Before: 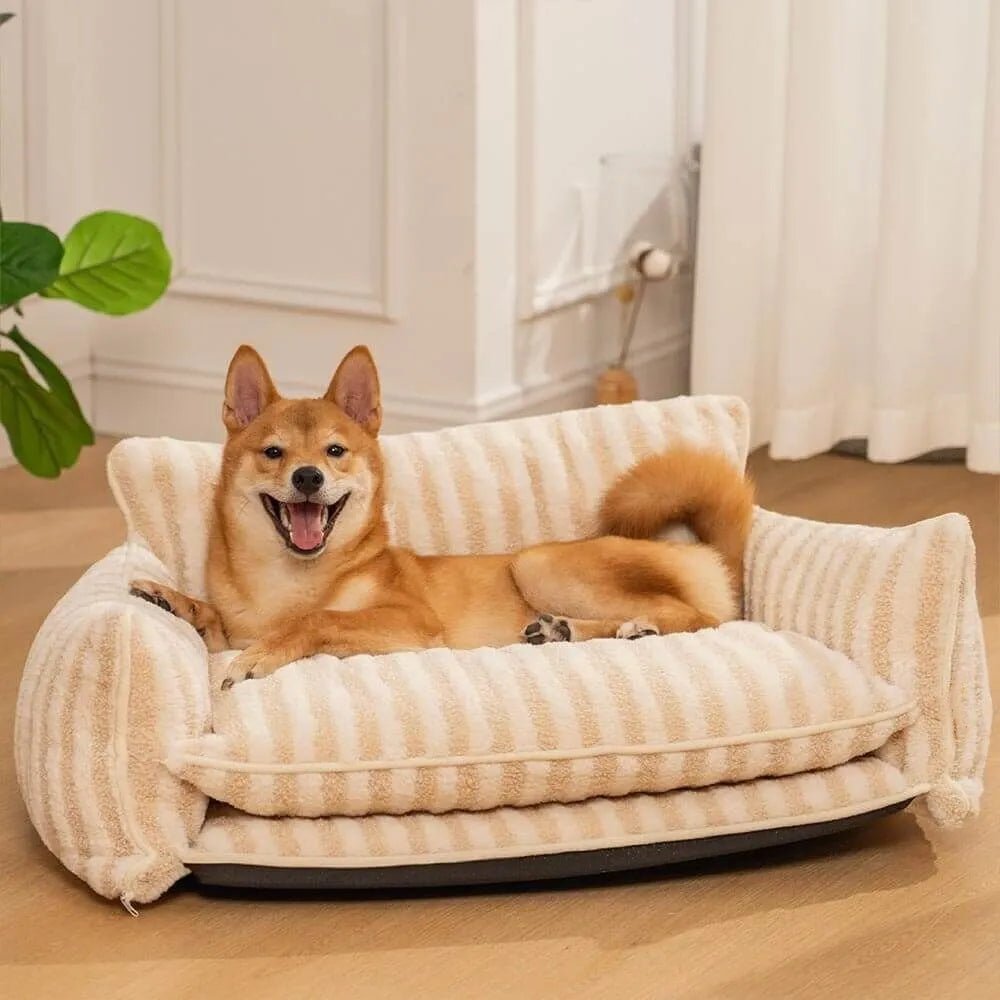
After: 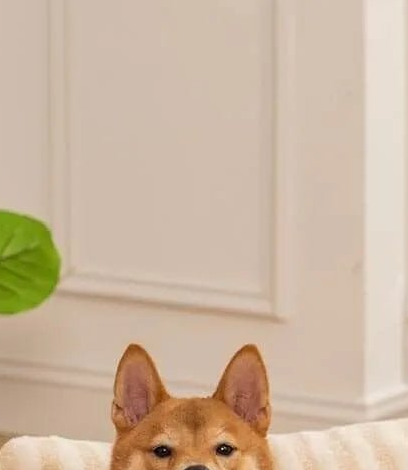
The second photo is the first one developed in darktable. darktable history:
crop and rotate: left 11.167%, top 0.111%, right 48.017%, bottom 52.849%
